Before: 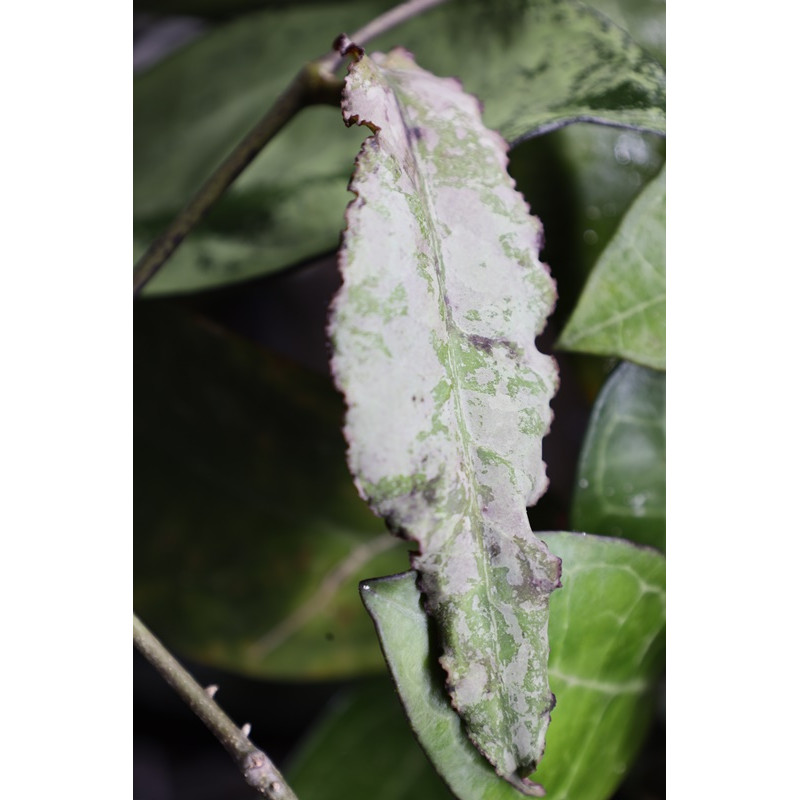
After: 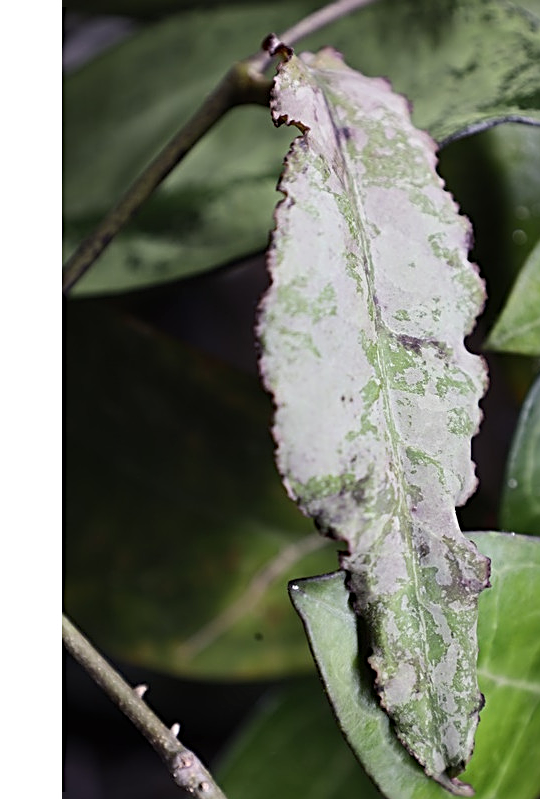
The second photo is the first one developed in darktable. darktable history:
shadows and highlights: soften with gaussian
sharpen: radius 2.579, amount 0.7
crop and rotate: left 8.895%, right 23.523%
